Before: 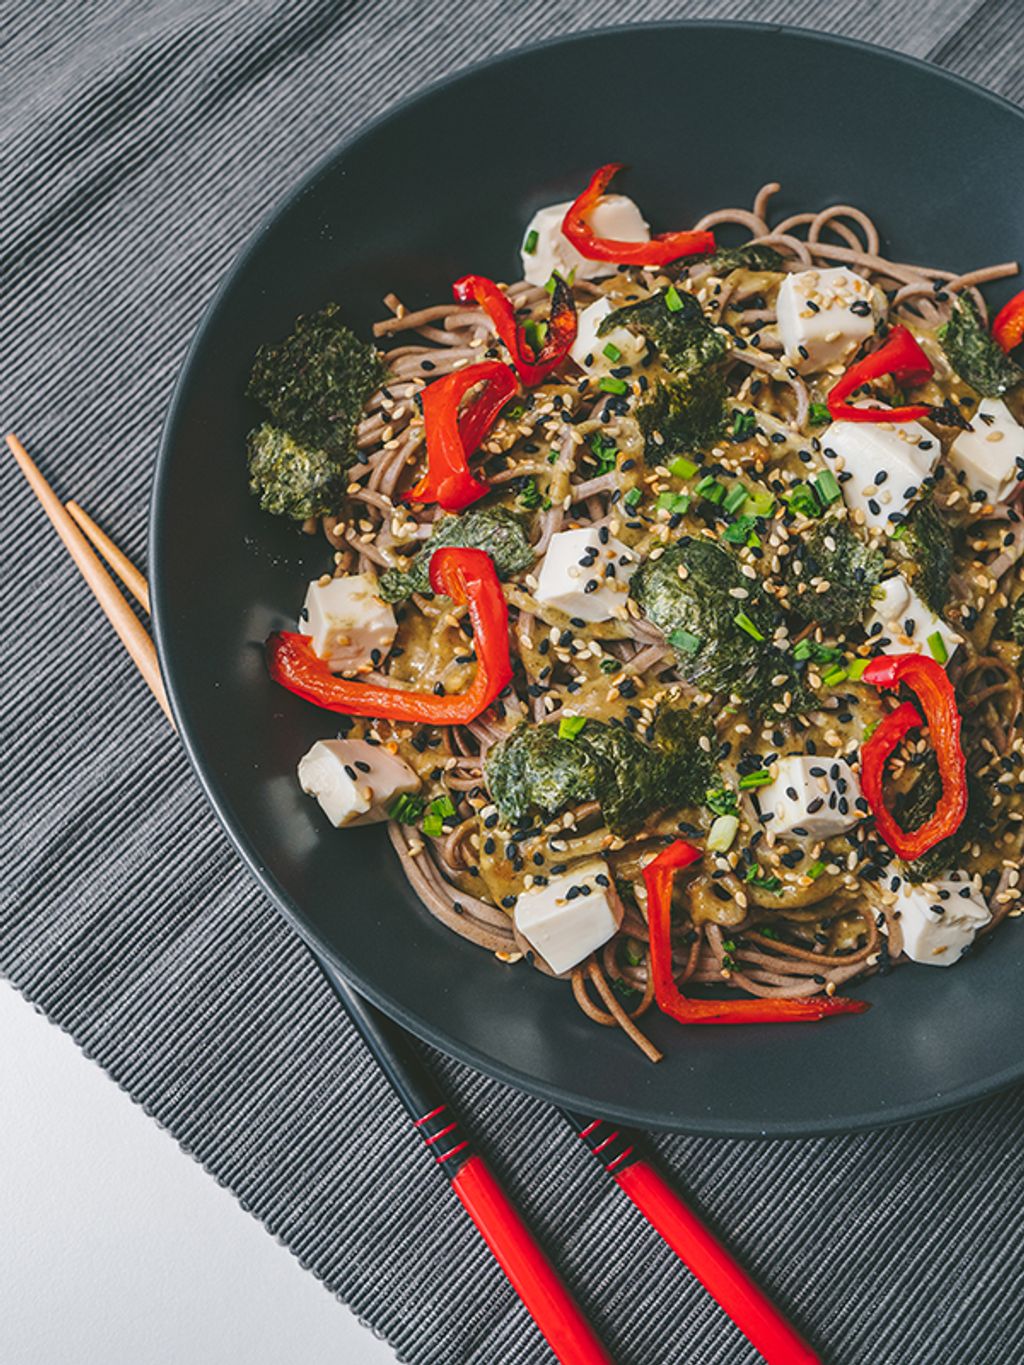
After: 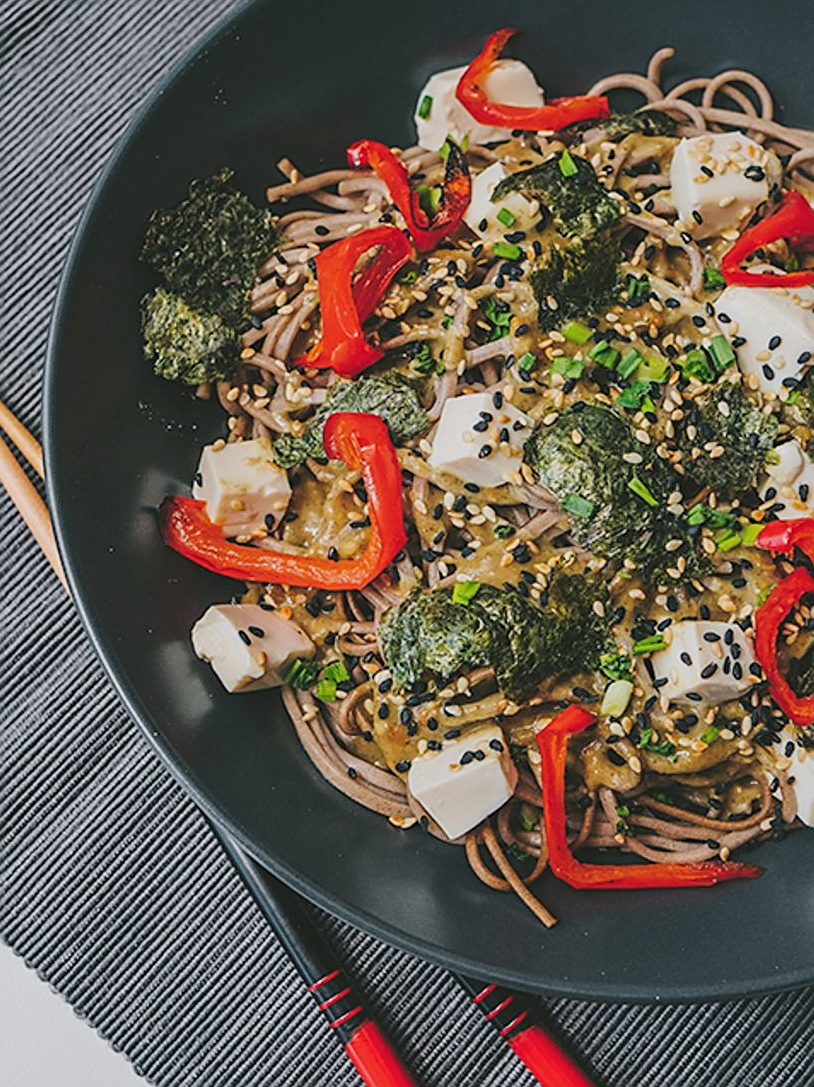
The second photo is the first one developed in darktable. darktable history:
crop and rotate: left 10.357%, top 9.937%, right 10.087%, bottom 10.392%
sharpen: on, module defaults
exposure: black level correction -0.004, exposure 0.051 EV, compensate exposure bias true, compensate highlight preservation false
filmic rgb: black relative exposure -7.99 EV, white relative exposure 3.79 EV, hardness 4.35, color science v6 (2022)
